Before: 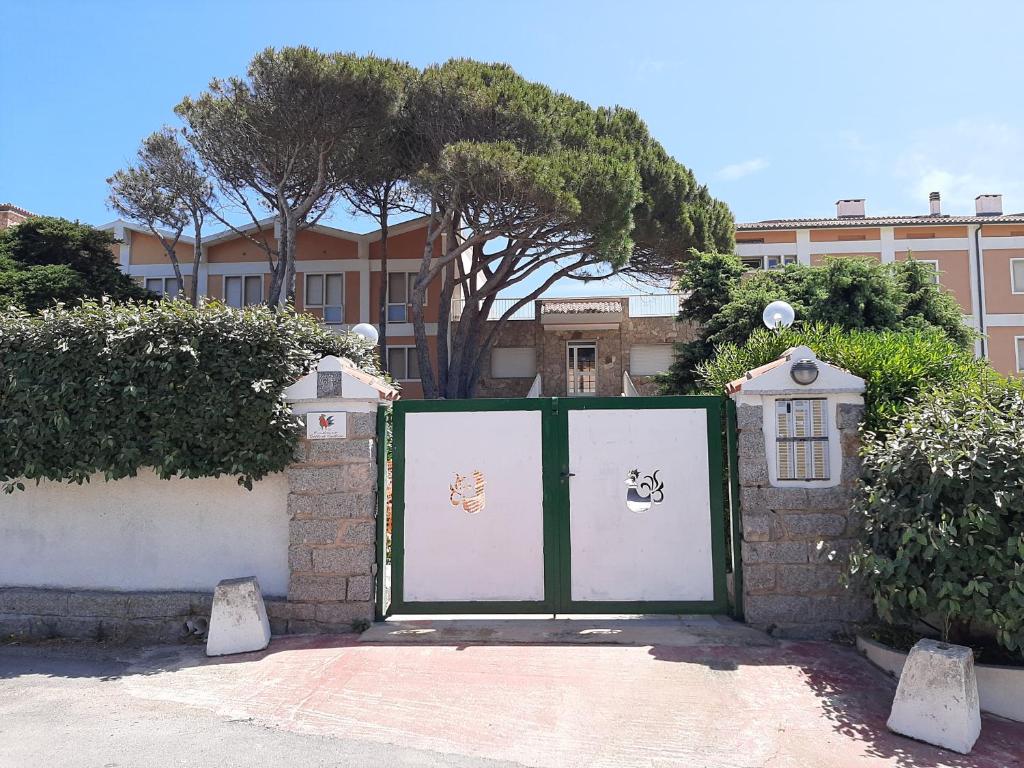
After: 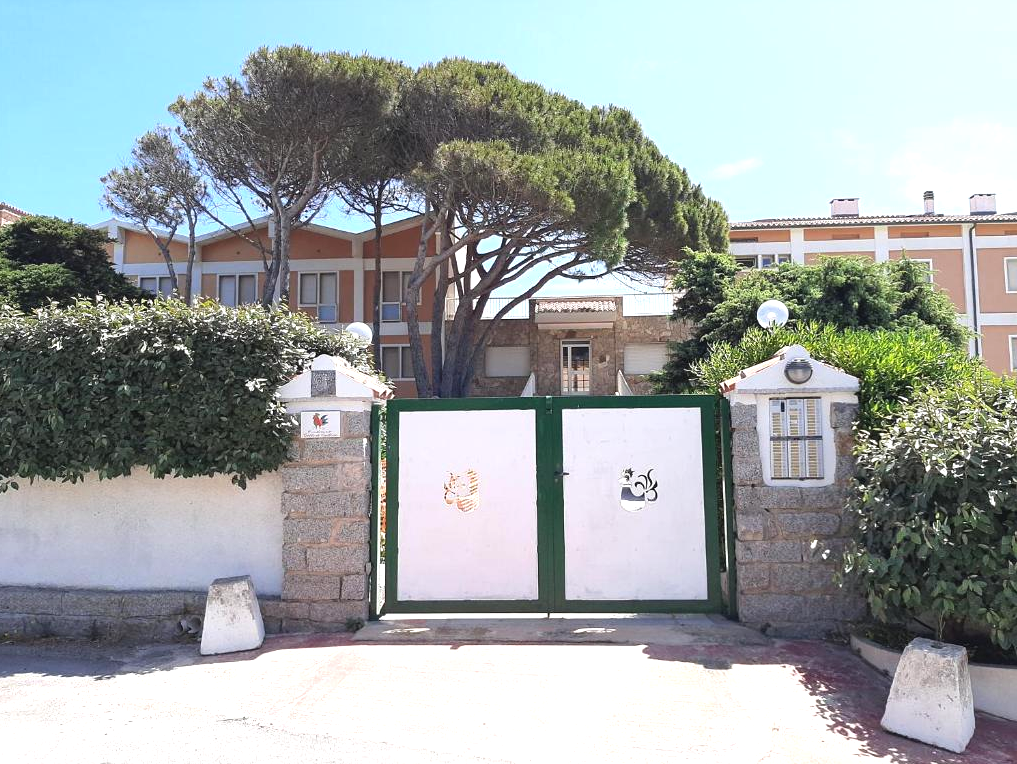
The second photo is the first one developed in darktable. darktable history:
crop and rotate: left 0.614%, top 0.179%, bottom 0.309%
exposure: black level correction -0.002, exposure 0.54 EV, compensate highlight preservation false
